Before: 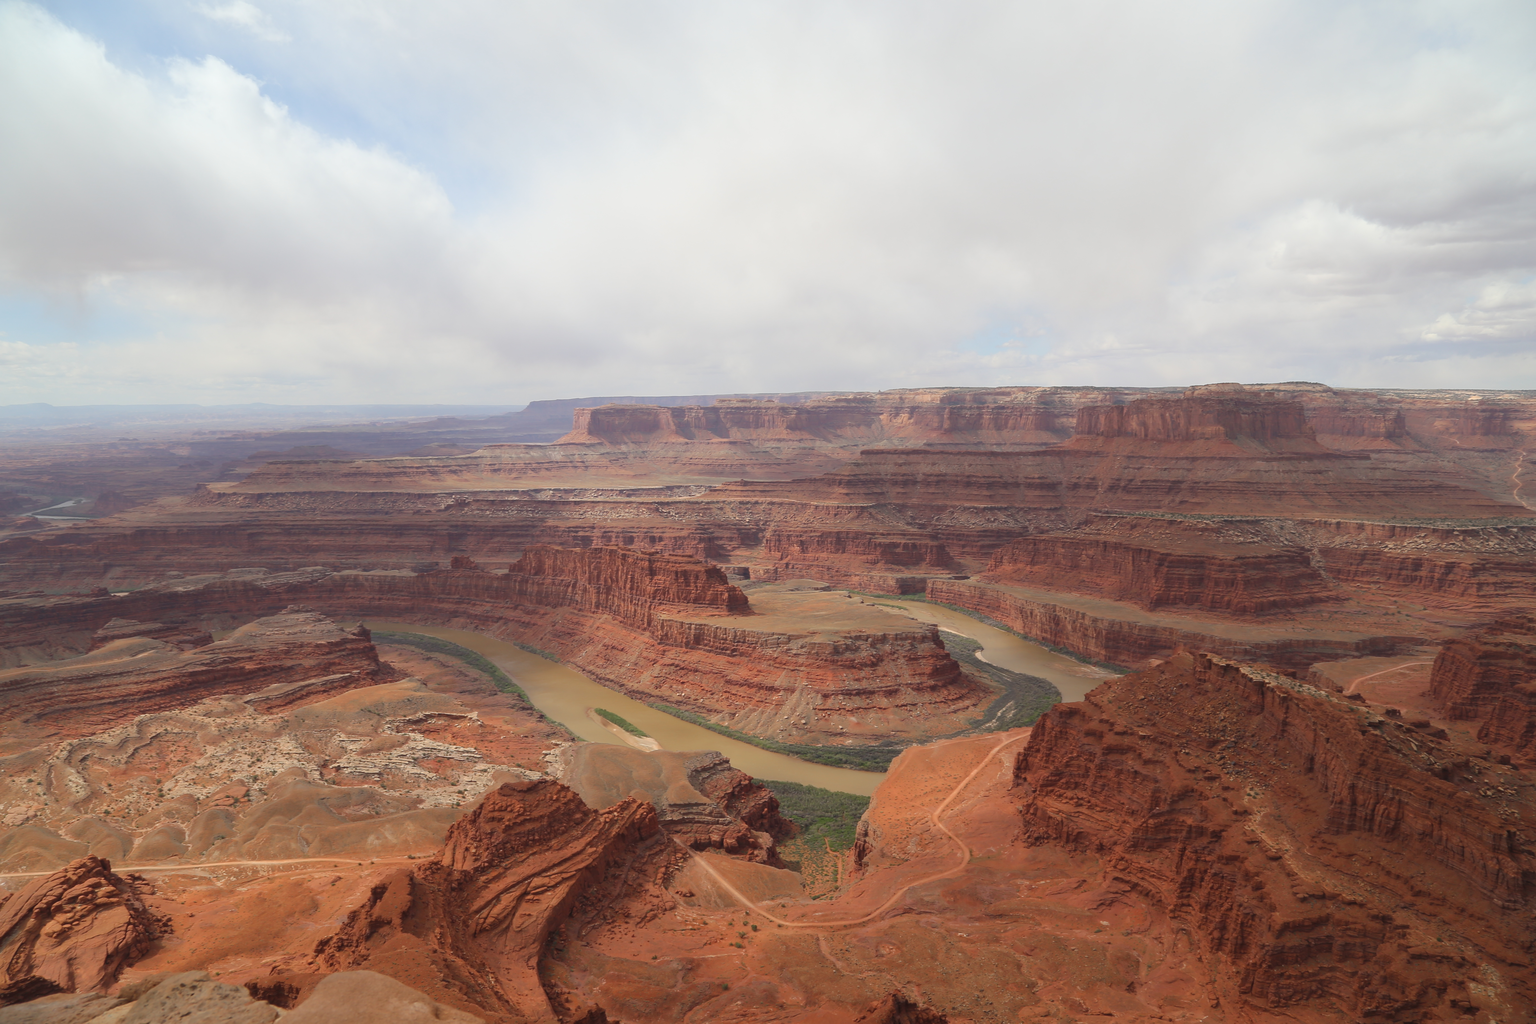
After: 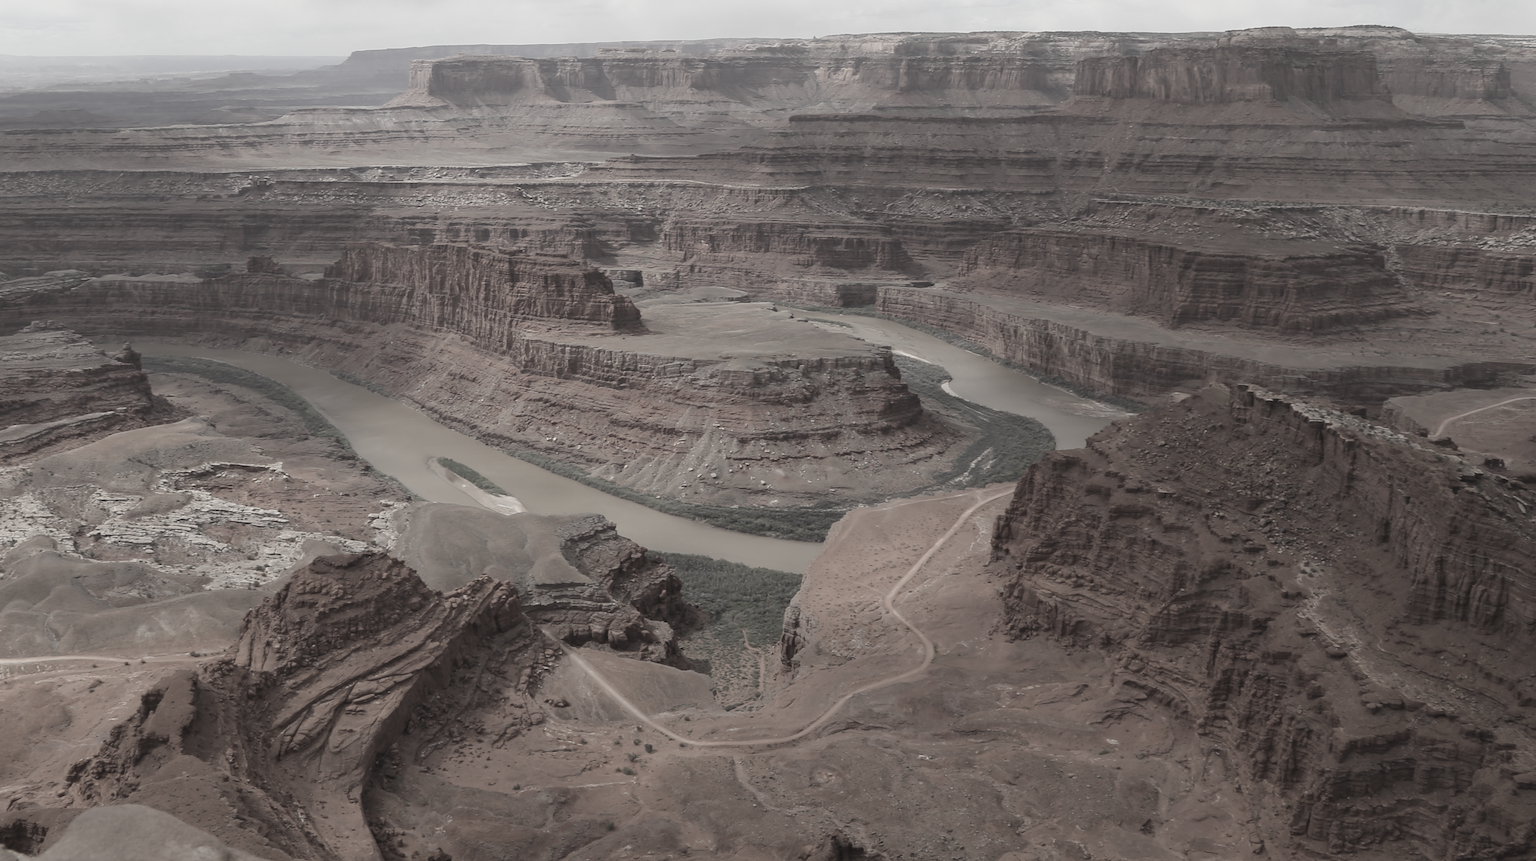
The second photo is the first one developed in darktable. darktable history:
color correction: highlights b* -0.045, saturation 0.182
shadows and highlights: shadows -0.951, highlights 40.58
crop and rotate: left 17.224%, top 35.448%, right 7.213%, bottom 0.974%
